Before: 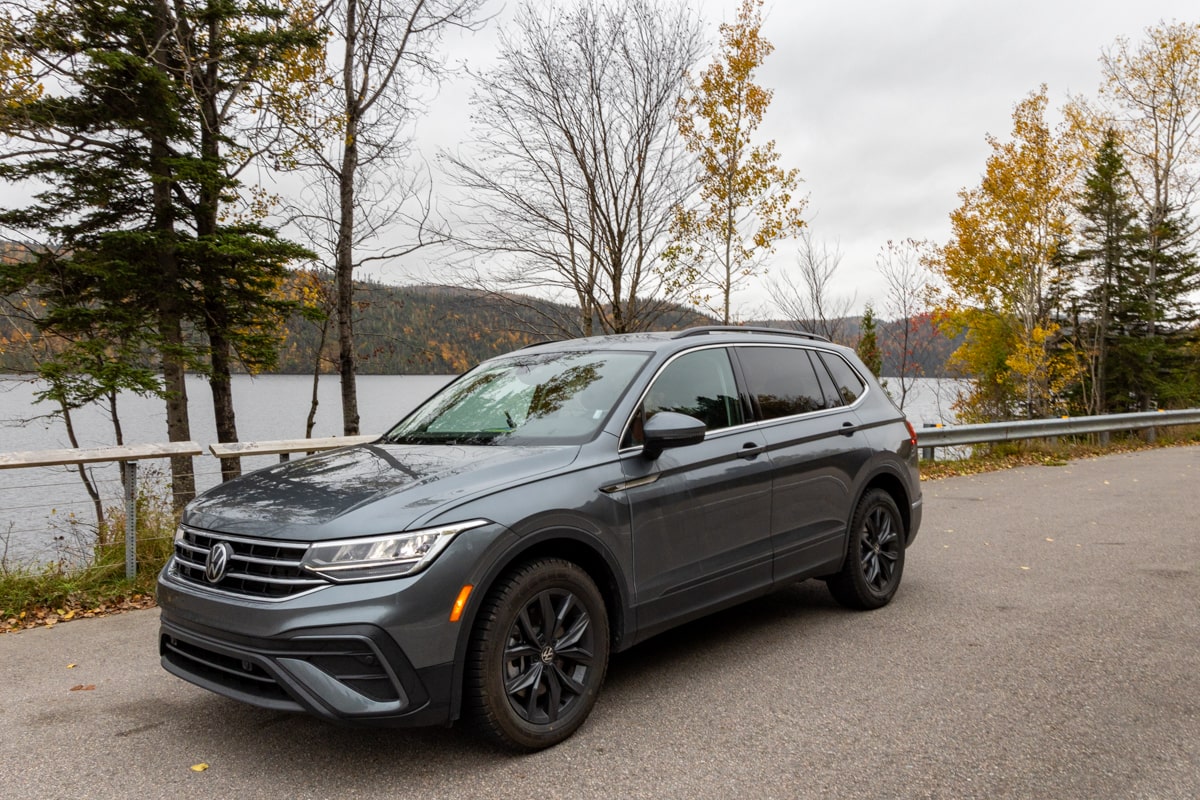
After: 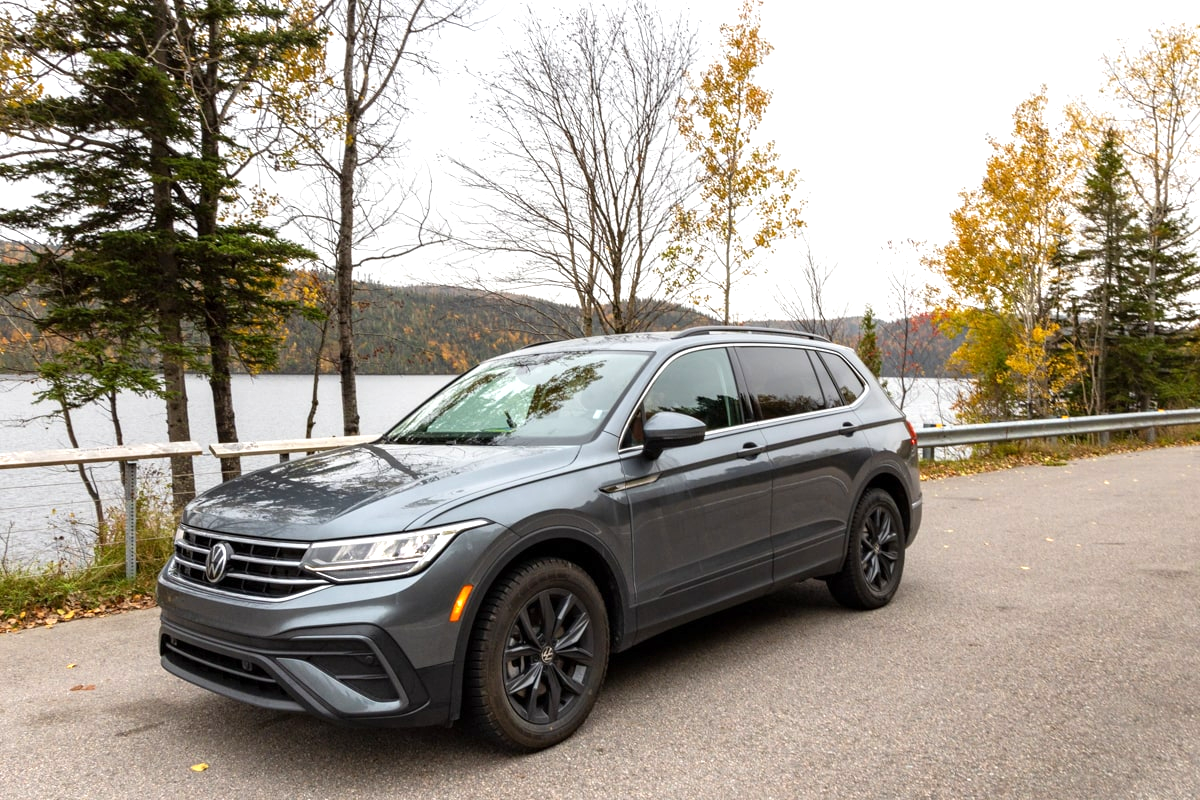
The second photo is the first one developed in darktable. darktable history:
exposure: exposure 0.657 EV, compensate highlight preservation false
